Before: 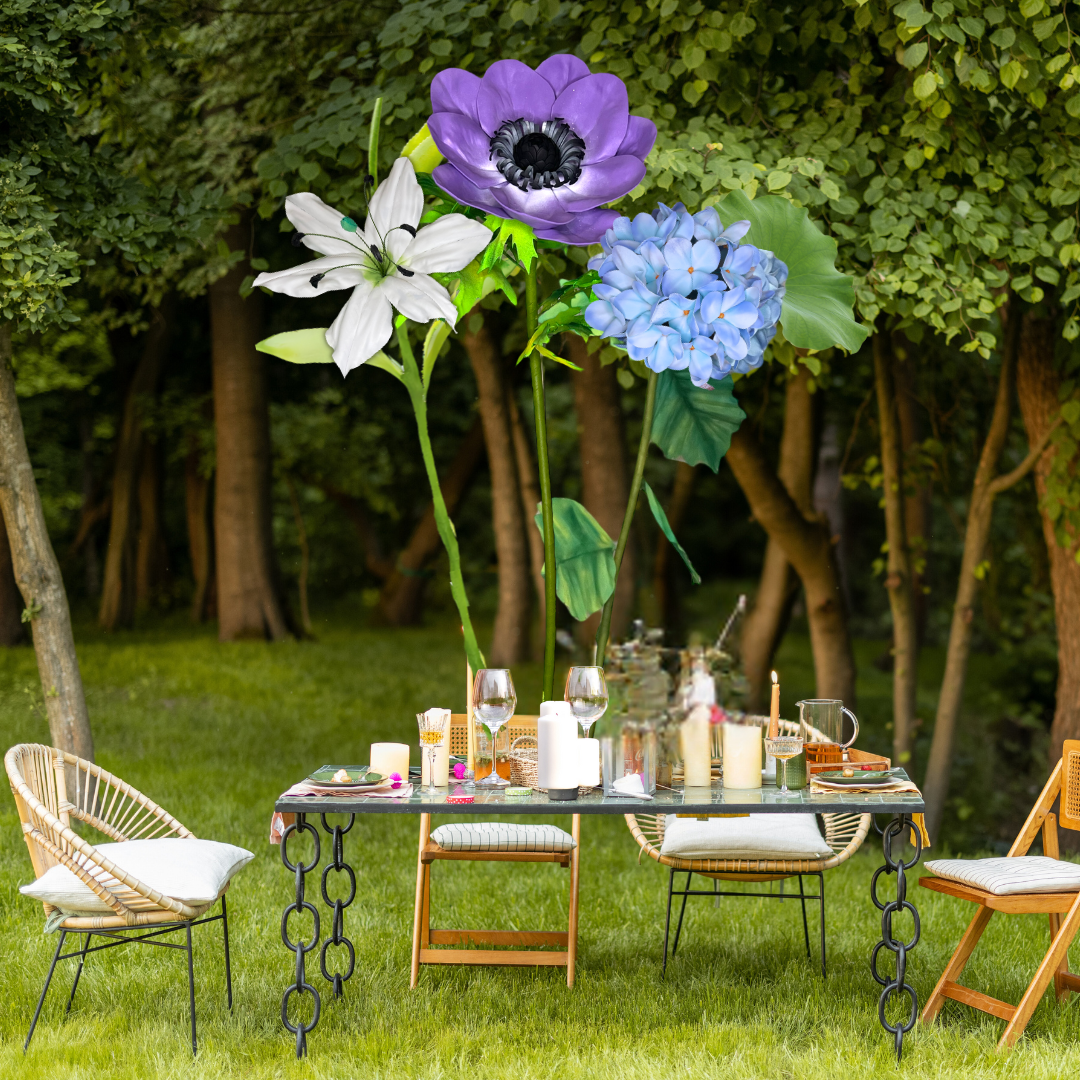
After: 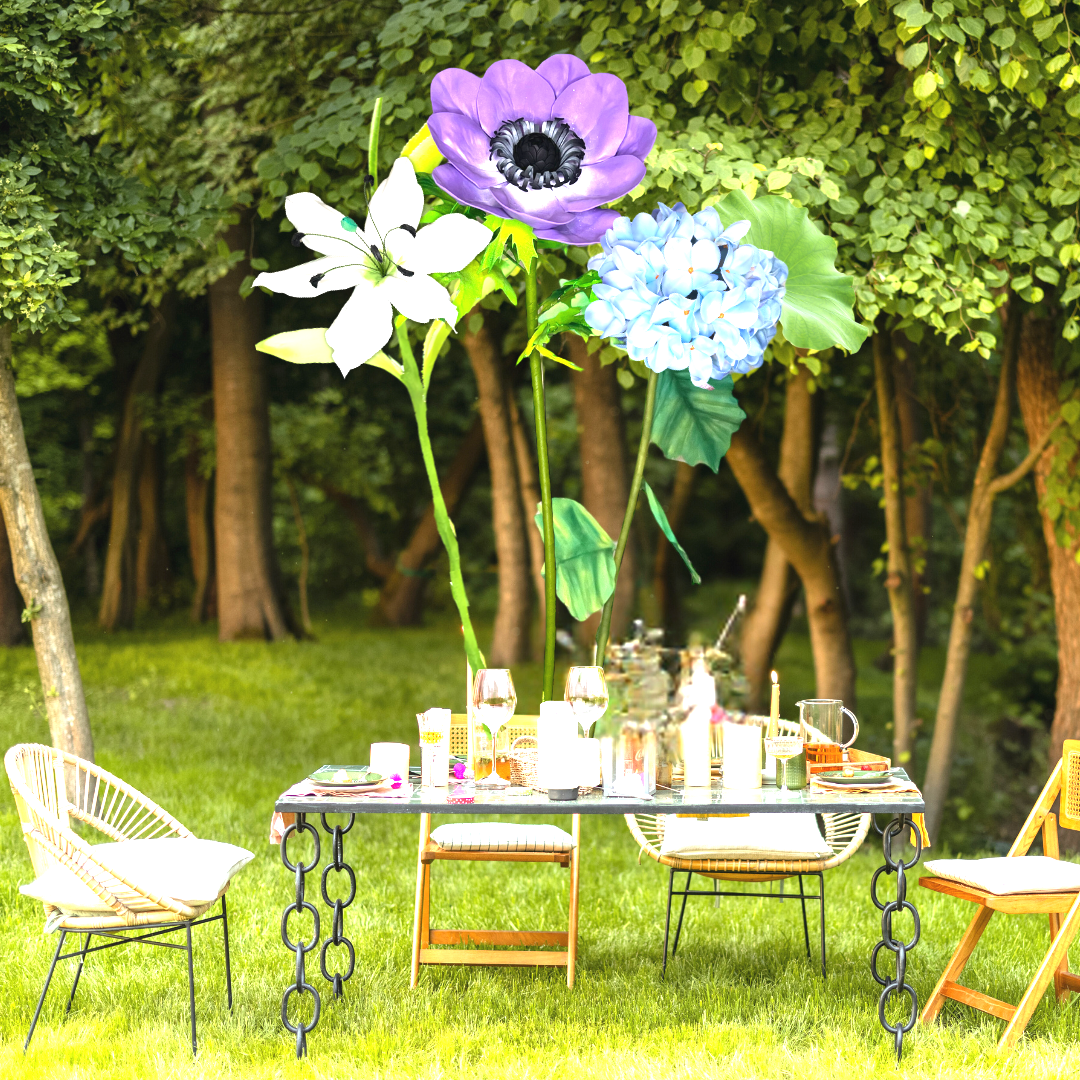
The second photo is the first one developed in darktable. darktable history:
exposure: black level correction -0.002, exposure 1.331 EV, compensate highlight preservation false
